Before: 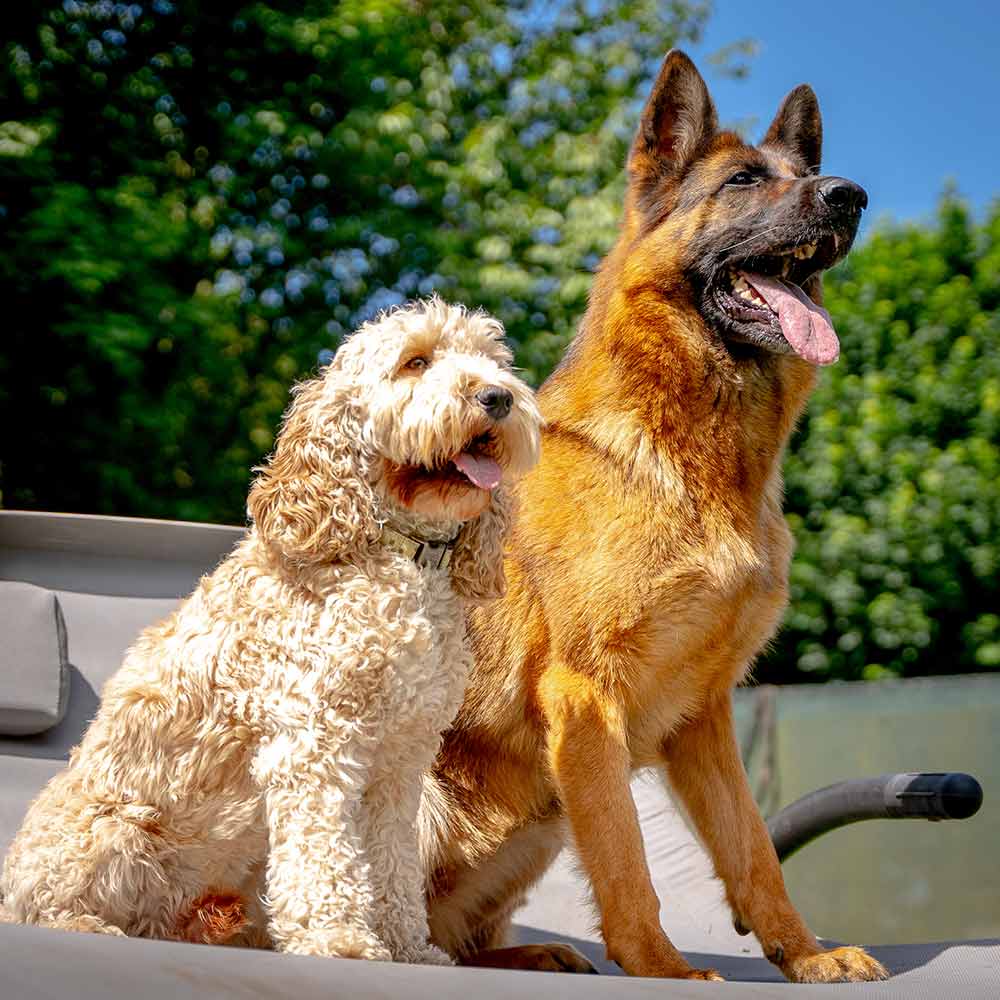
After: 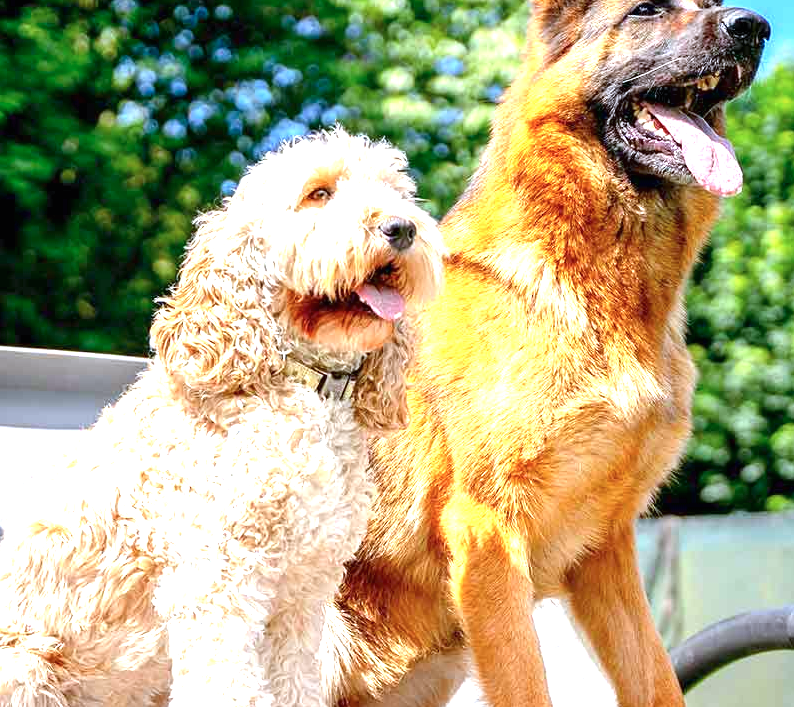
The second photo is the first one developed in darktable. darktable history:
crop: left 9.712%, top 16.928%, right 10.845%, bottom 12.332%
color calibration: x 0.37, y 0.377, temperature 4289.93 K
exposure: black level correction 0, exposure 1.35 EV, compensate exposure bias true, compensate highlight preservation false
